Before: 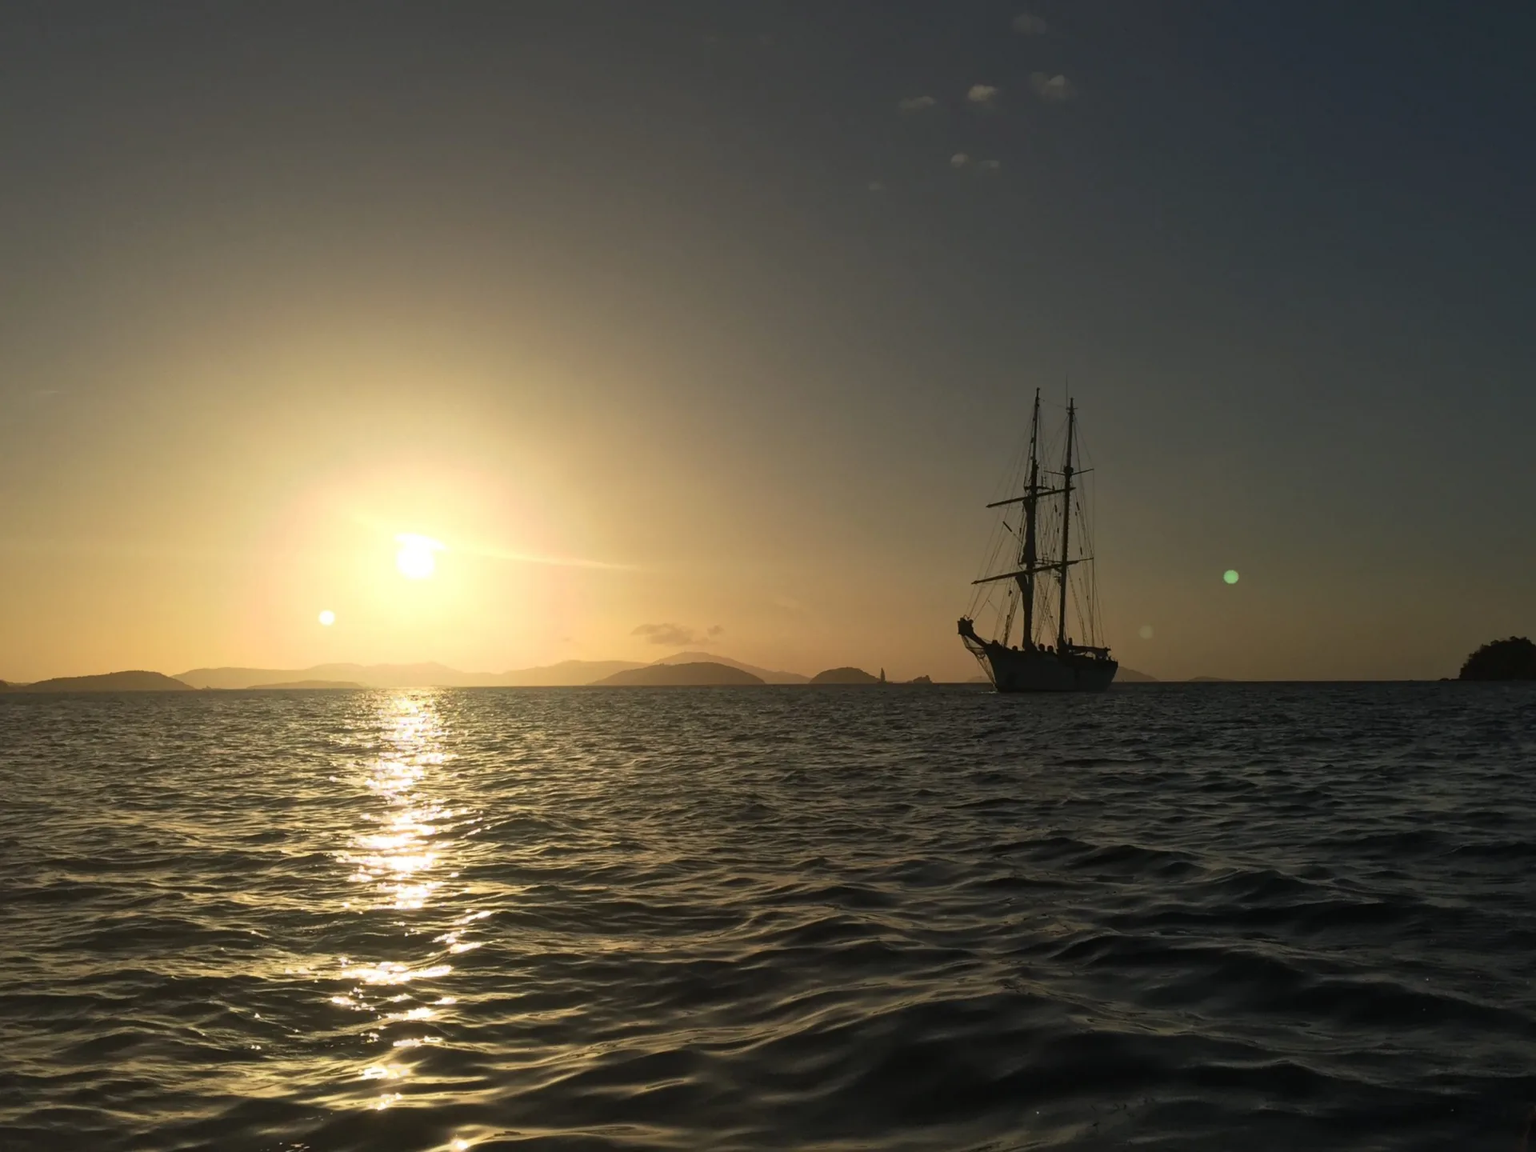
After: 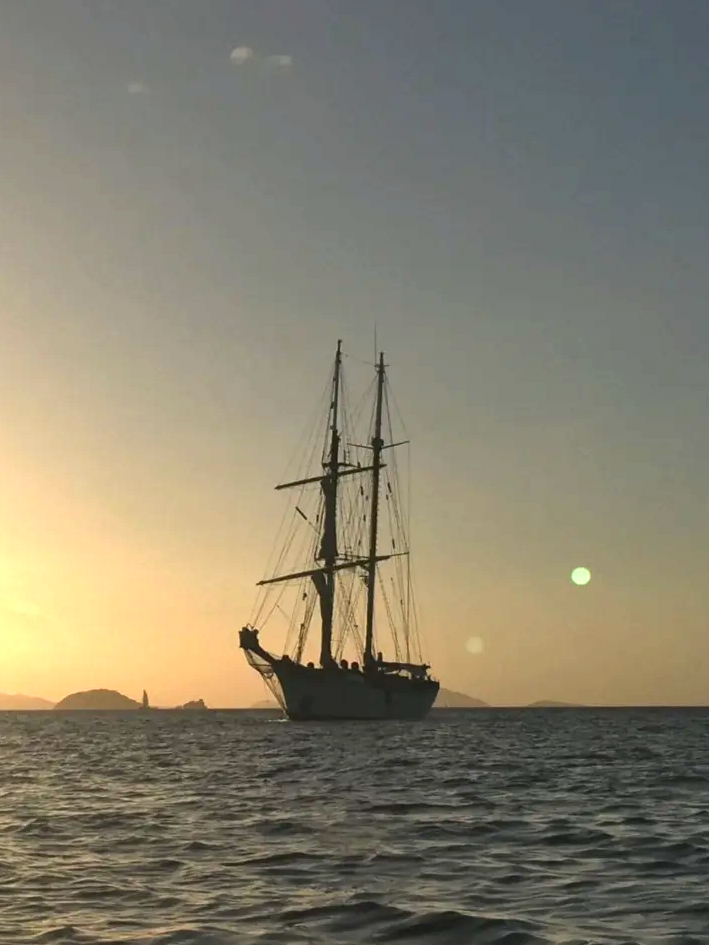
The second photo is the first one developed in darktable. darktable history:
exposure: black level correction 0, exposure 1.741 EV, compensate exposure bias true, compensate highlight preservation false
crop and rotate: left 49.936%, top 10.094%, right 13.136%, bottom 24.256%
